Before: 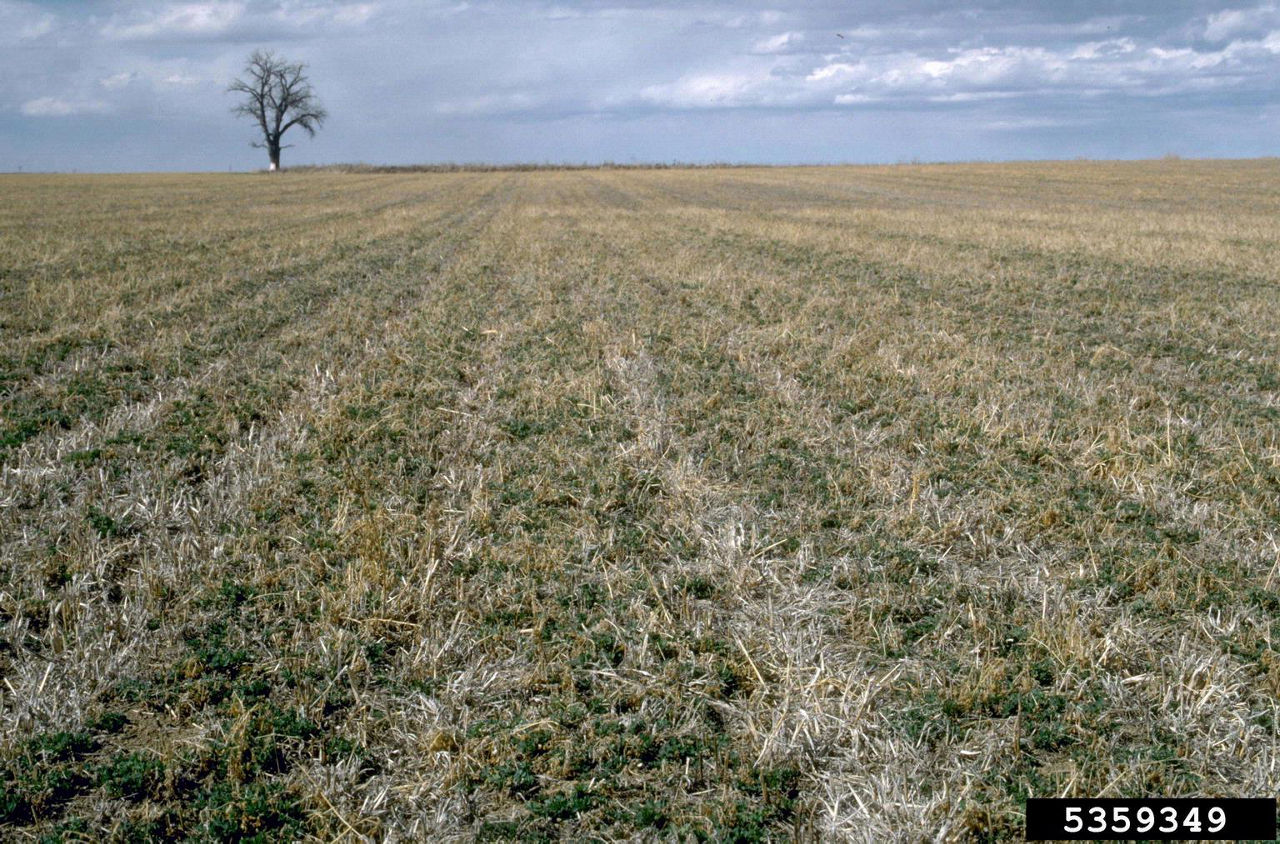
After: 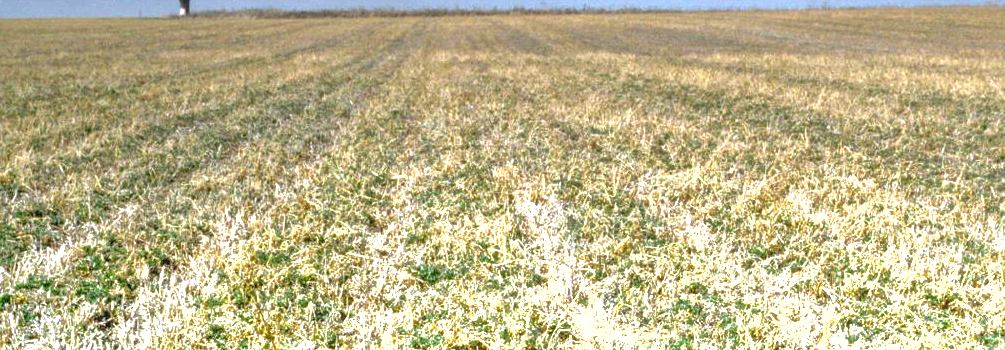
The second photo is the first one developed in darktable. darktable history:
graduated density: density -3.9 EV
shadows and highlights: on, module defaults
local contrast: on, module defaults
crop: left 7.036%, top 18.398%, right 14.379%, bottom 40.043%
color balance rgb: linear chroma grading › global chroma 3.45%, perceptual saturation grading › global saturation 11.24%, perceptual brilliance grading › global brilliance 3.04%, global vibrance 2.8%
